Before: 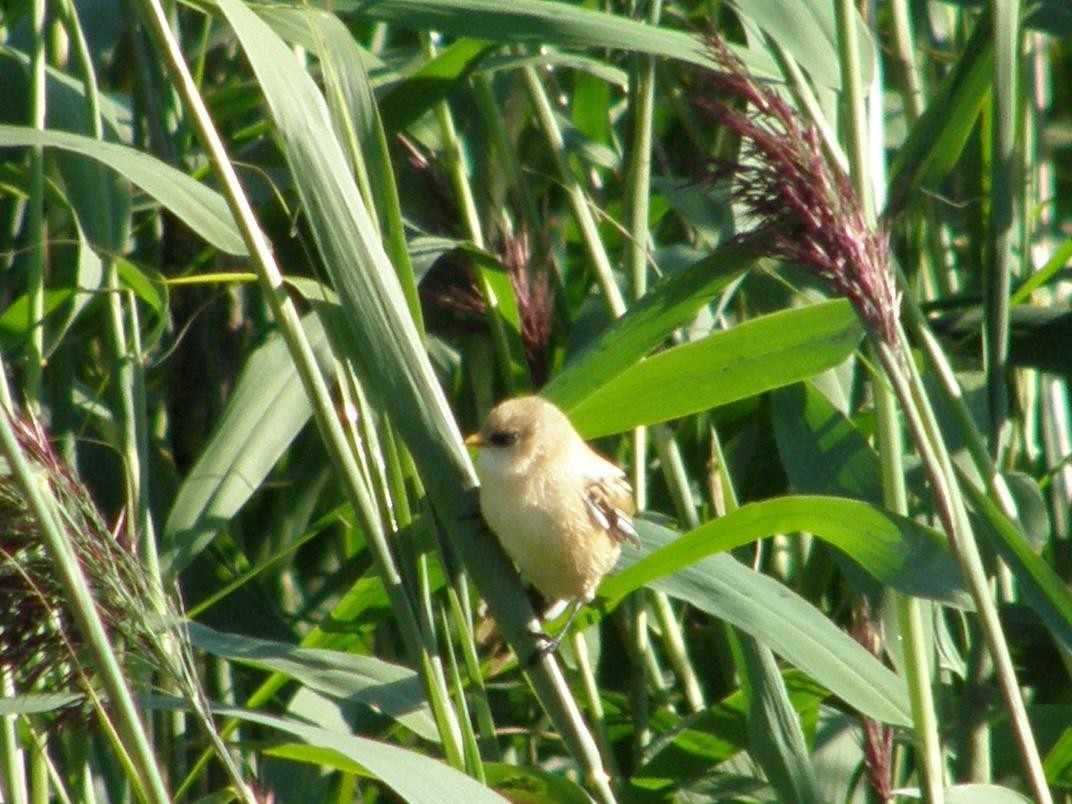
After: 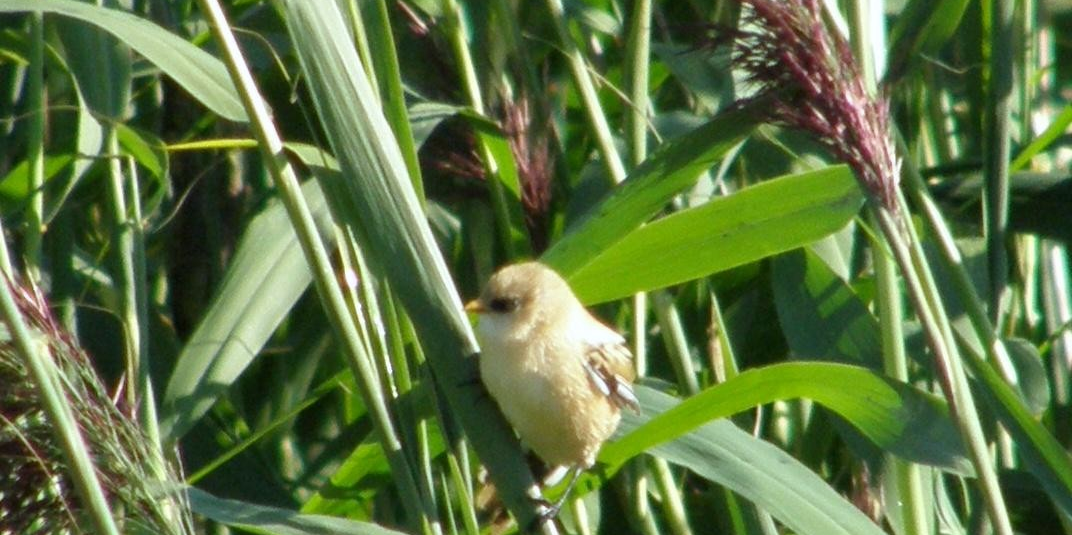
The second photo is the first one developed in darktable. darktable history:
white balance: red 0.98, blue 1.034
crop: top 16.727%, bottom 16.727%
